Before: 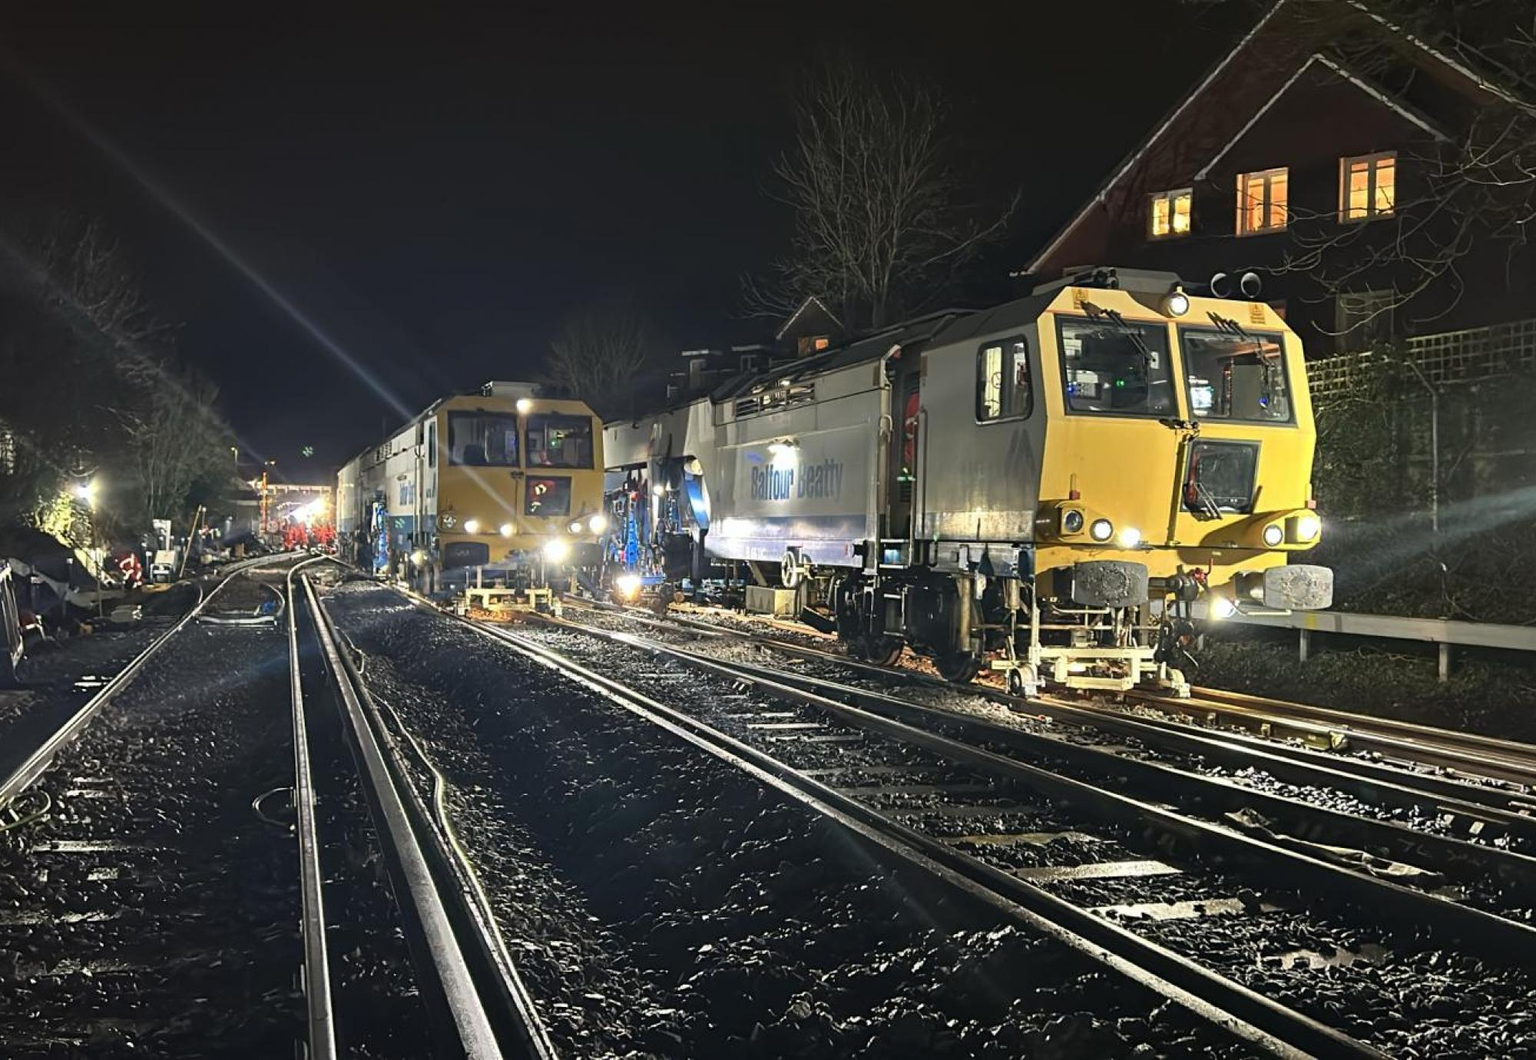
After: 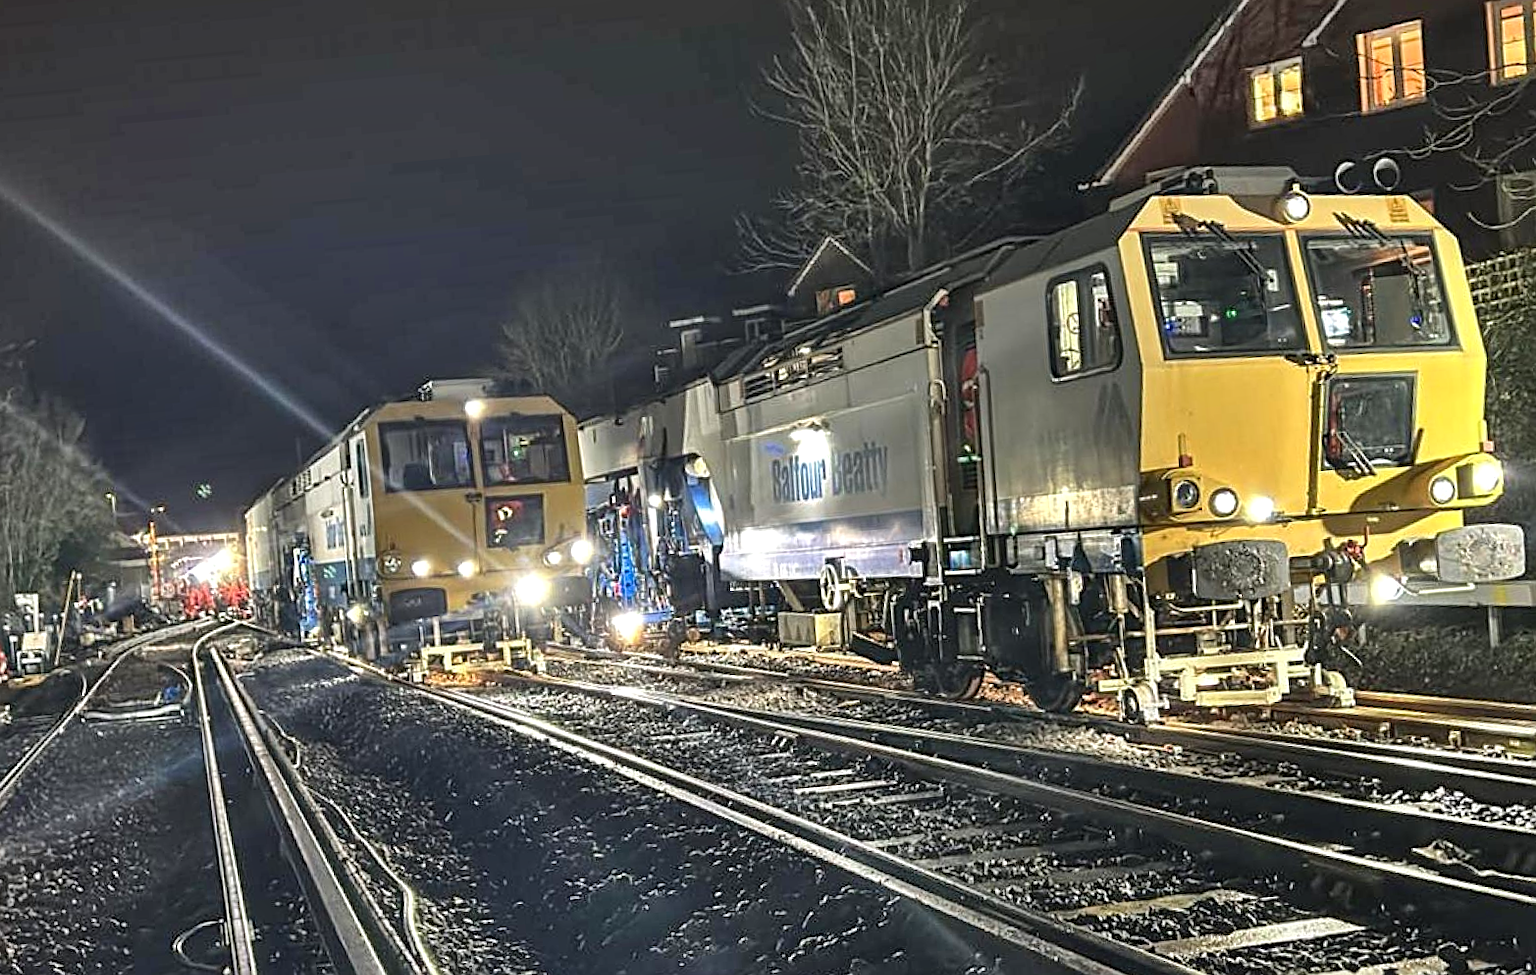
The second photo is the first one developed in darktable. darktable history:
rotate and perspective: rotation -5°, crop left 0.05, crop right 0.952, crop top 0.11, crop bottom 0.89
crop and rotate: left 7.196%, top 4.574%, right 10.605%, bottom 13.178%
sharpen: on, module defaults
shadows and highlights: shadows 60, soften with gaussian
tone equalizer: on, module defaults
exposure: exposure 0.127 EV, compensate highlight preservation false
local contrast: on, module defaults
